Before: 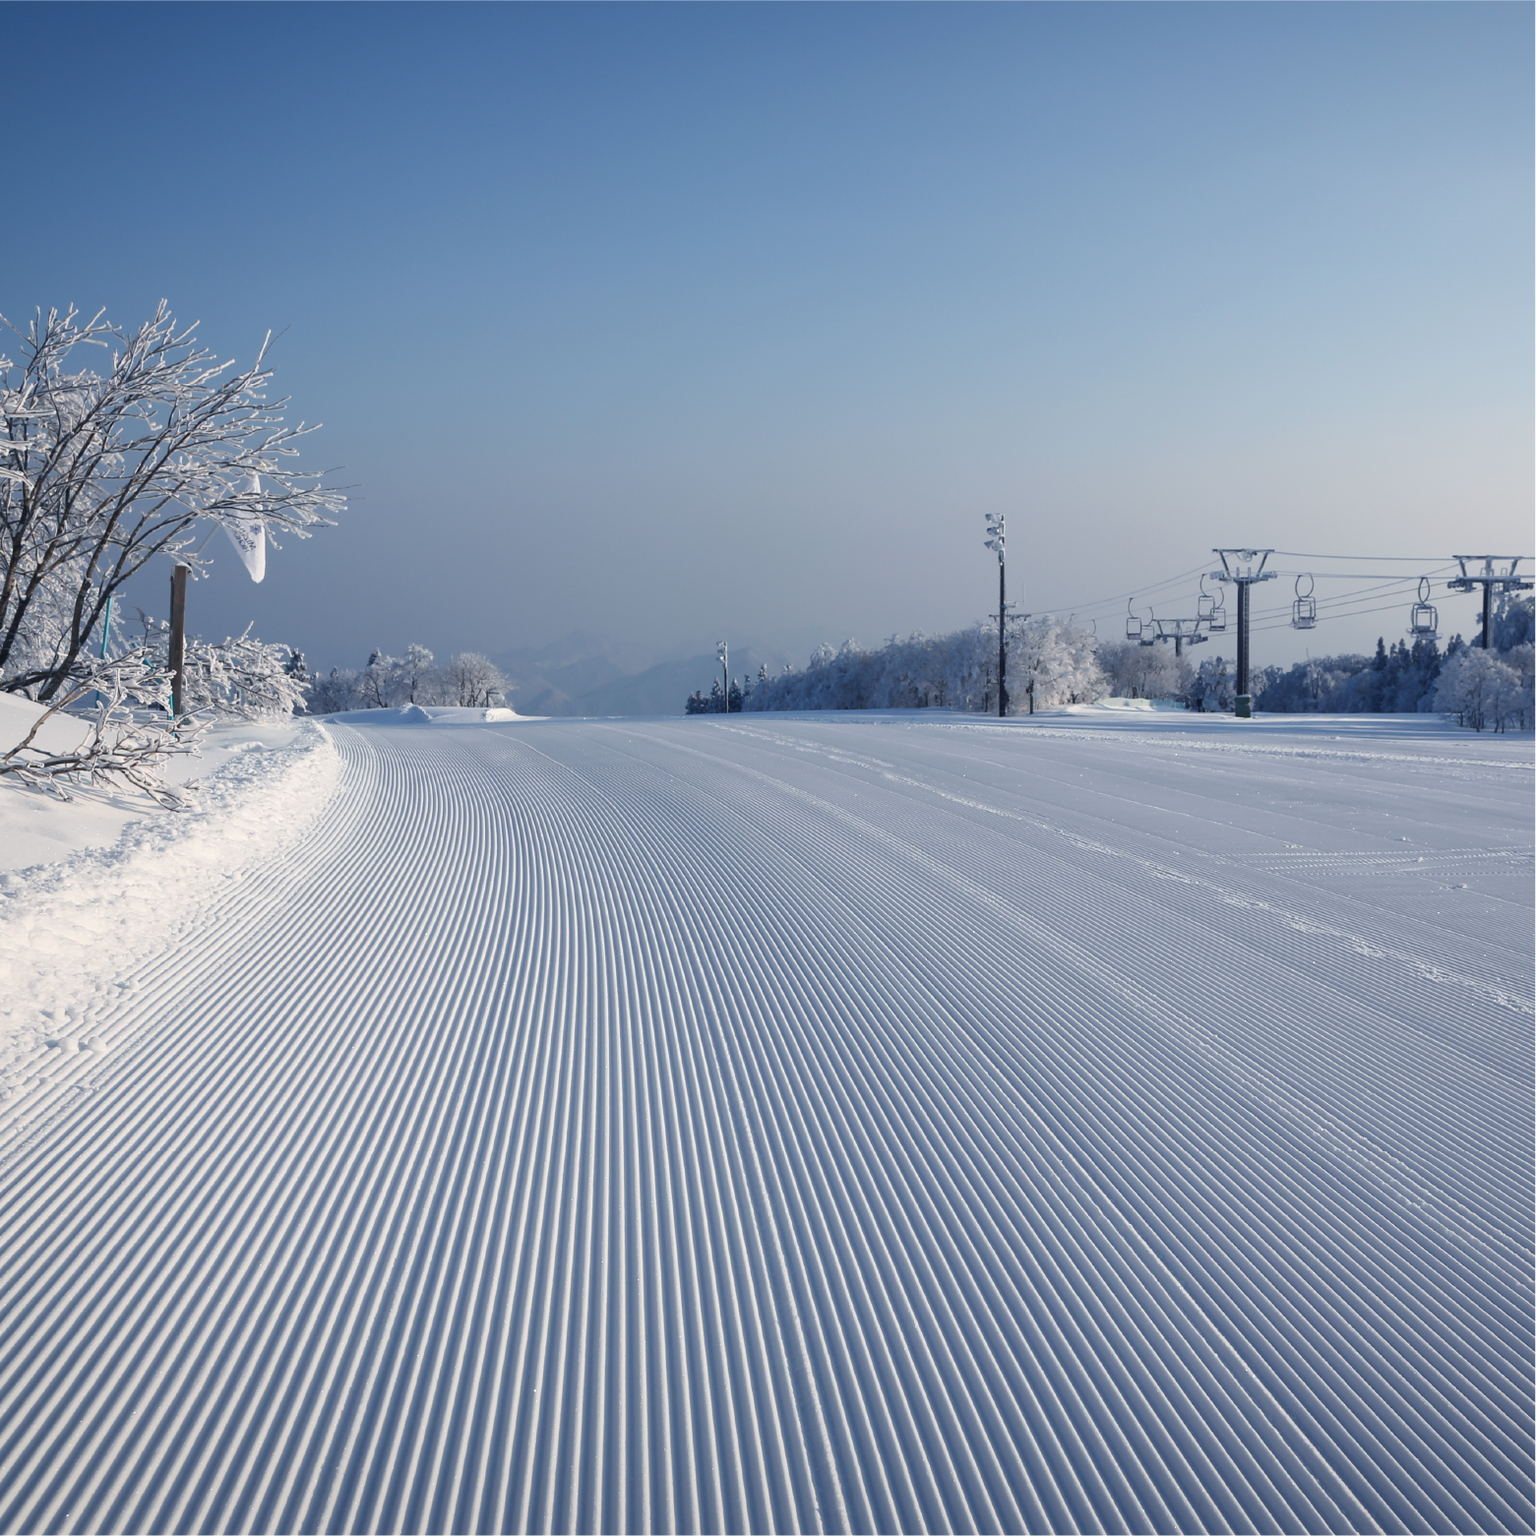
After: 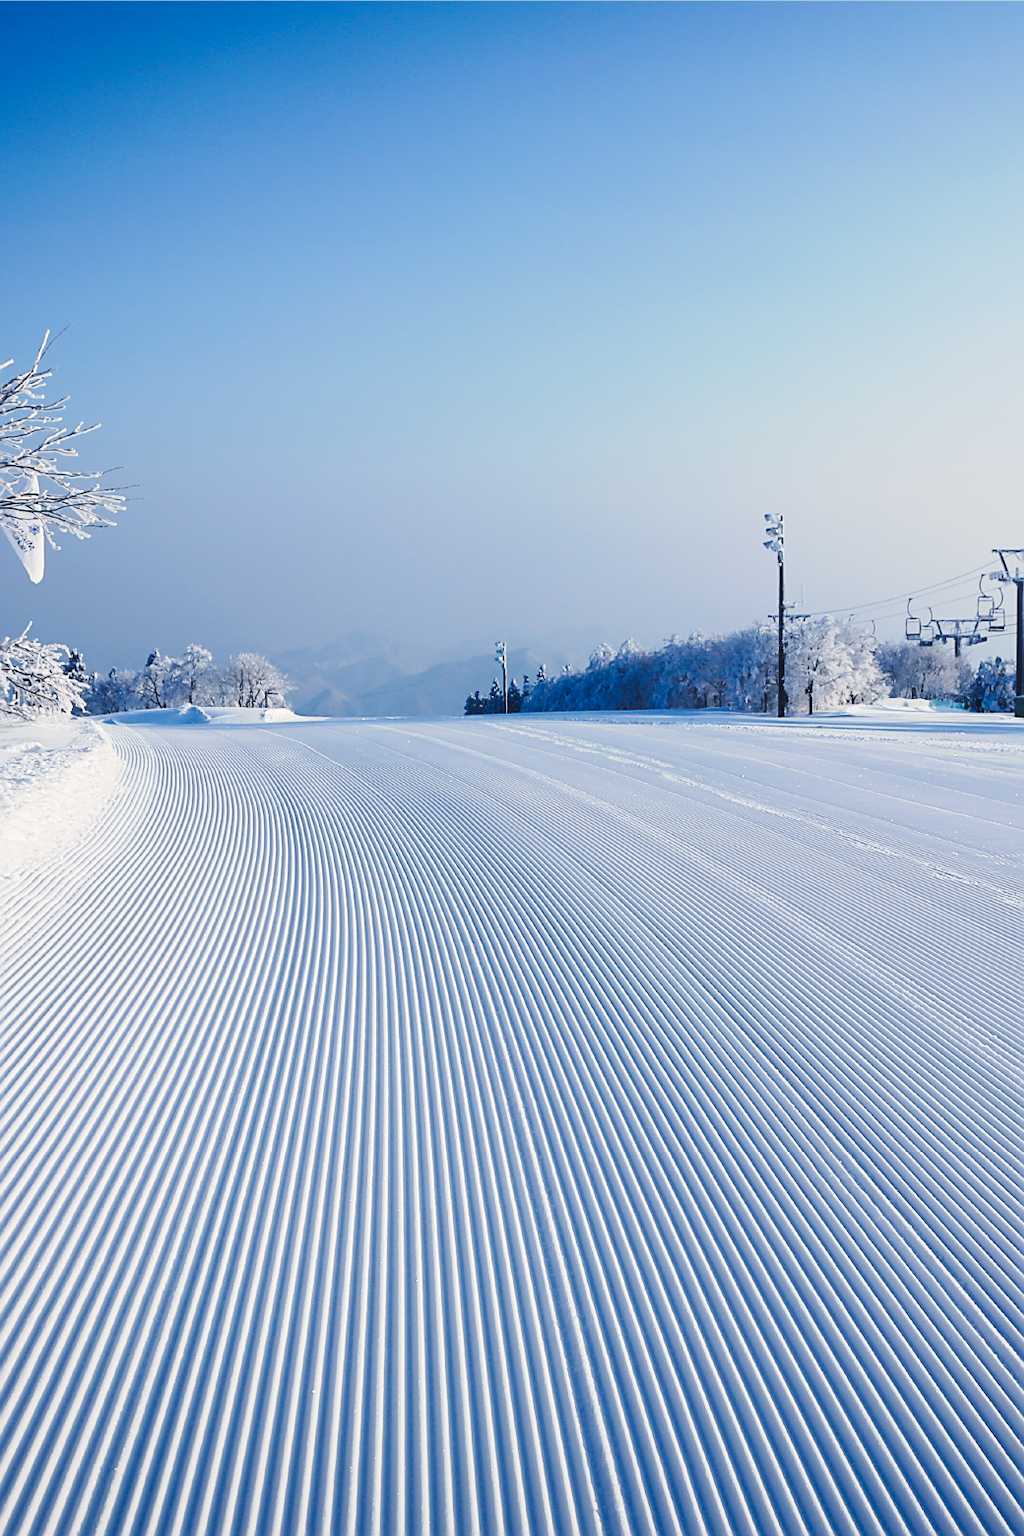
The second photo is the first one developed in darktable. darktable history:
white balance: emerald 1
color balance rgb: linear chroma grading › shadows -8%, linear chroma grading › global chroma 10%, perceptual saturation grading › global saturation 2%, perceptual saturation grading › highlights -2%, perceptual saturation grading › mid-tones 4%, perceptual saturation grading › shadows 8%, perceptual brilliance grading › global brilliance 2%, perceptual brilliance grading › highlights -4%, global vibrance 16%, saturation formula JzAzBz (2021)
sharpen: on, module defaults
crop and rotate: left 14.436%, right 18.898%
tone curve: curves: ch0 [(0, 0) (0.003, 0.045) (0.011, 0.054) (0.025, 0.069) (0.044, 0.083) (0.069, 0.101) (0.1, 0.119) (0.136, 0.146) (0.177, 0.177) (0.224, 0.221) (0.277, 0.277) (0.335, 0.362) (0.399, 0.452) (0.468, 0.571) (0.543, 0.666) (0.623, 0.758) (0.709, 0.853) (0.801, 0.896) (0.898, 0.945) (1, 1)], preserve colors none
